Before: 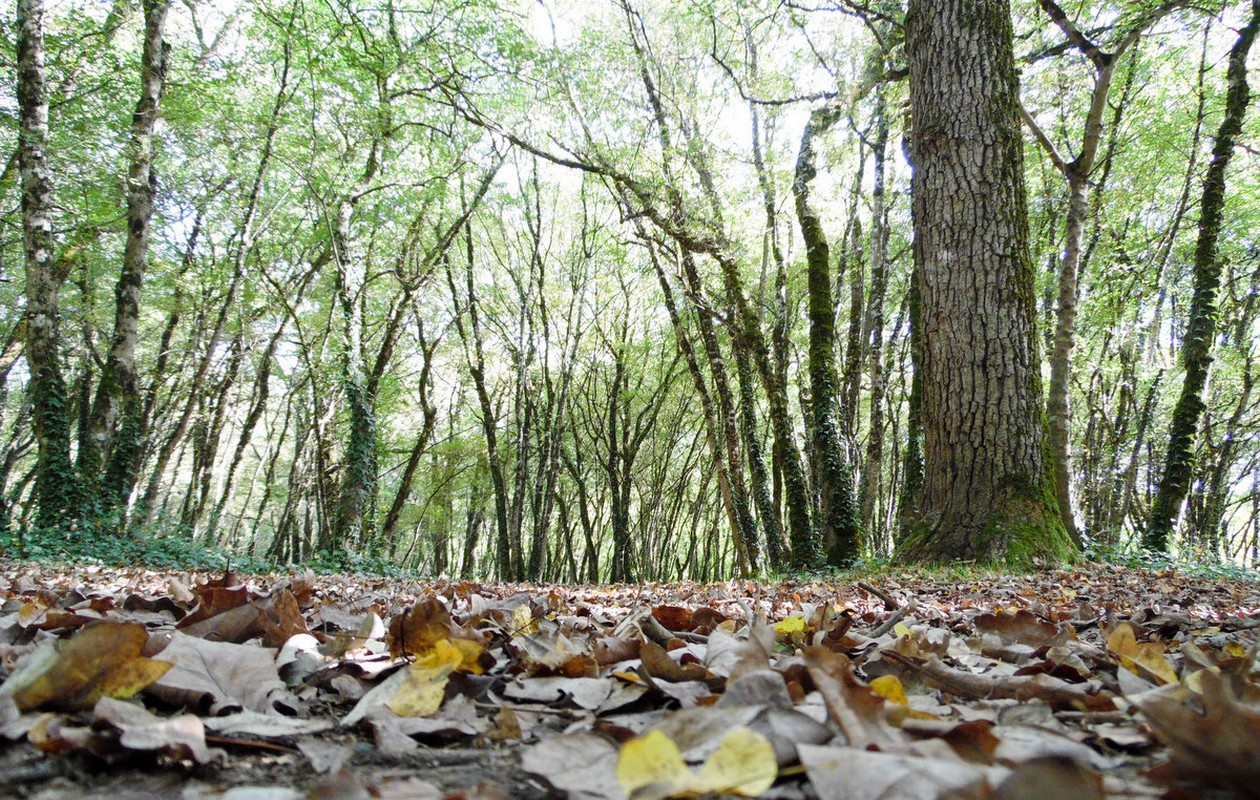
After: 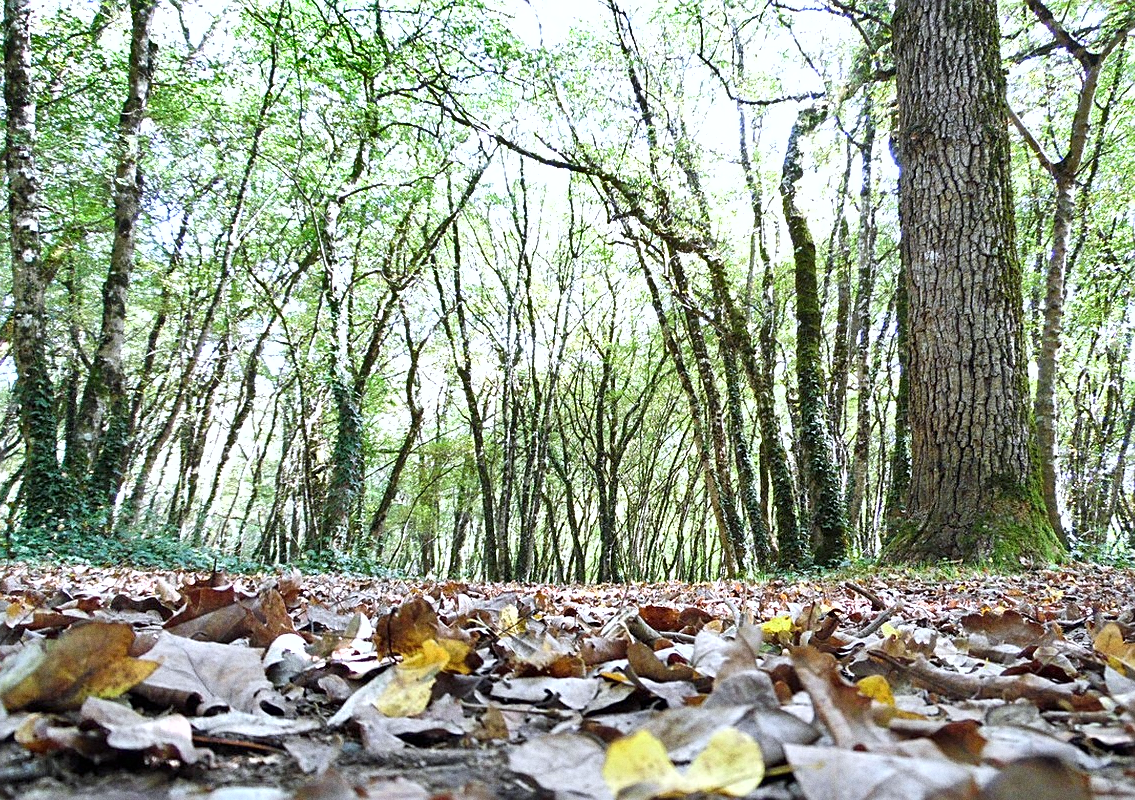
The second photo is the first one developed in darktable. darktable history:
exposure: black level correction 0, exposure 0.6 EV, compensate exposure bias true, compensate highlight preservation false
sharpen: on, module defaults
crop and rotate: left 1.088%, right 8.807%
color calibration: illuminant as shot in camera, x 0.358, y 0.373, temperature 4628.91 K
shadows and highlights: low approximation 0.01, soften with gaussian
grain: coarseness 0.09 ISO
